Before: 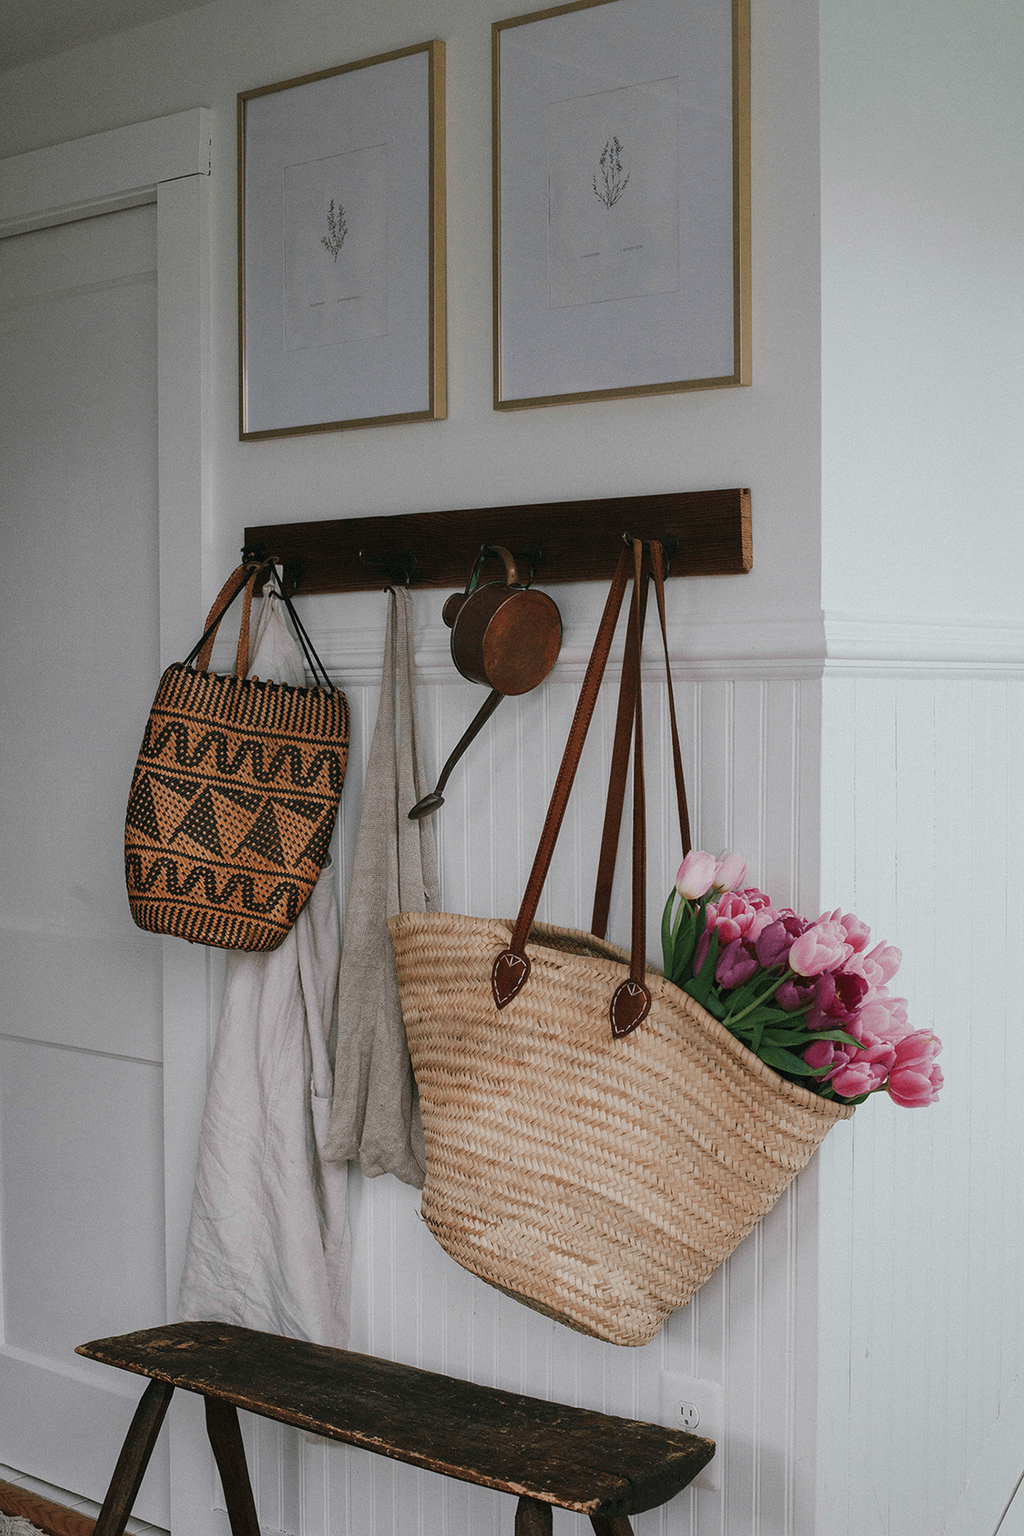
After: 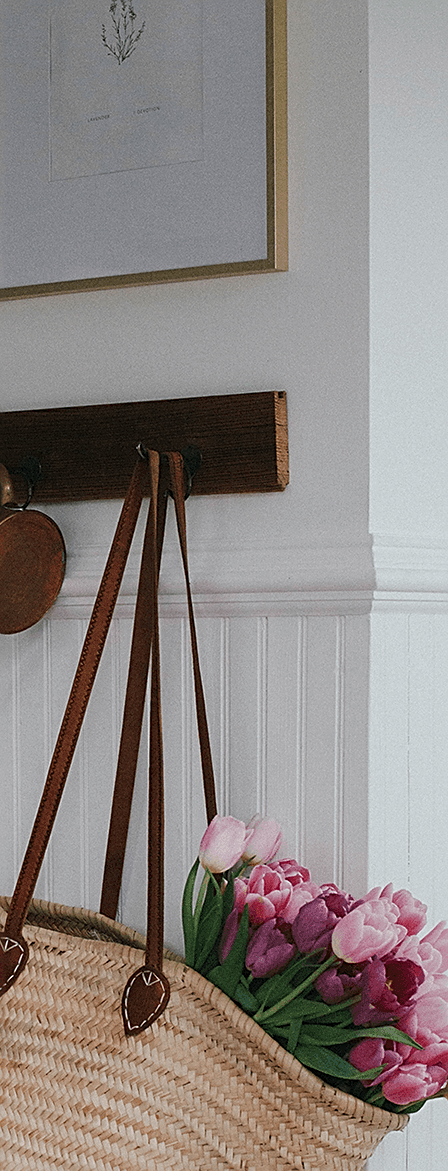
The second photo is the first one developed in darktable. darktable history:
exposure: compensate highlight preservation false
sharpen: on, module defaults
crop and rotate: left 49.468%, top 10.101%, right 13.179%, bottom 24.796%
